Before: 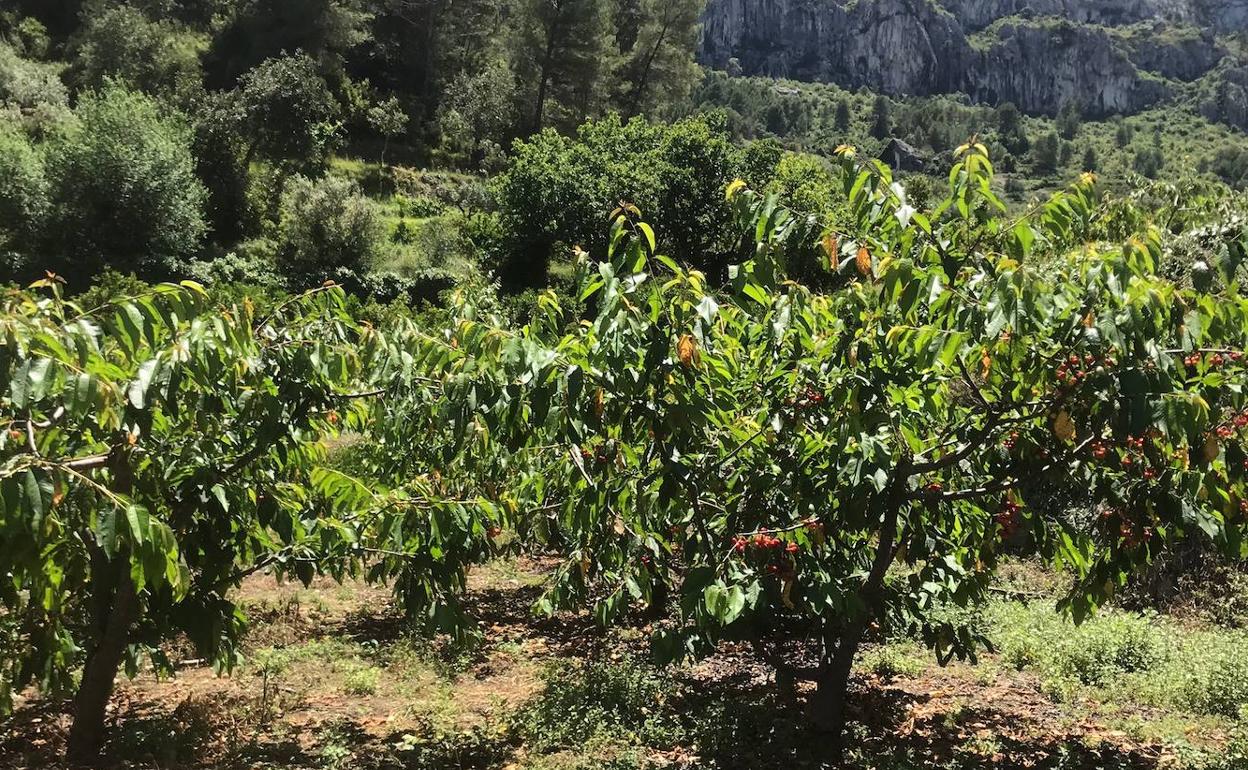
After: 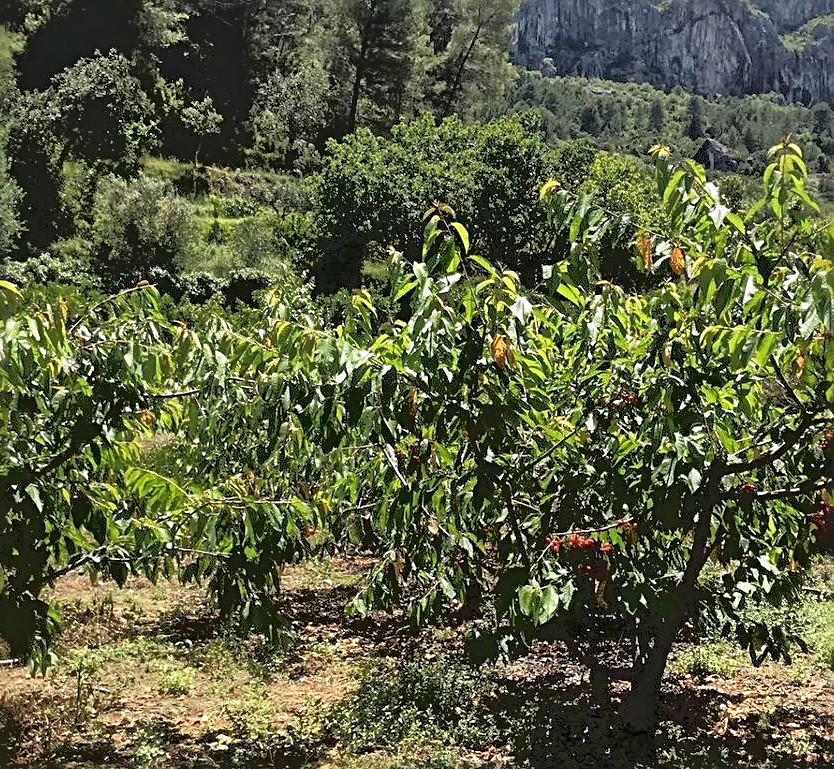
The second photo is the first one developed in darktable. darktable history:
sharpen: radius 3.117
crop and rotate: left 14.928%, right 18.174%
tone equalizer: -7 EV -0.651 EV, -6 EV 0.997 EV, -5 EV -0.455 EV, -4 EV 0.399 EV, -3 EV 0.427 EV, -2 EV 0.179 EV, -1 EV -0.157 EV, +0 EV -0.404 EV
